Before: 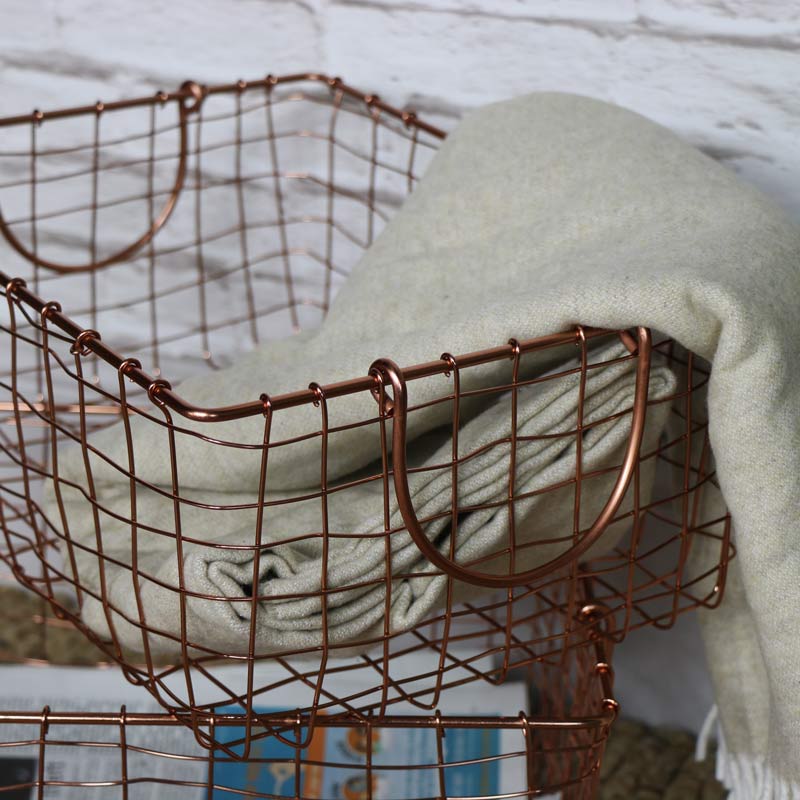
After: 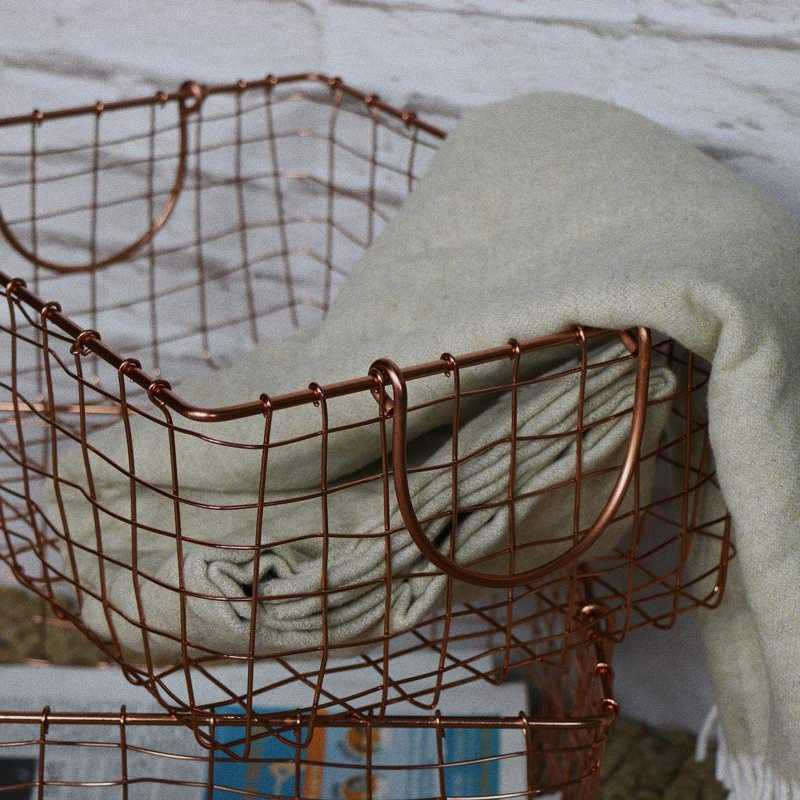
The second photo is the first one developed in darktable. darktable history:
shadows and highlights: radius 121.13, shadows 21.4, white point adjustment -9.72, highlights -14.39, soften with gaussian
grain: coarseness 0.09 ISO
